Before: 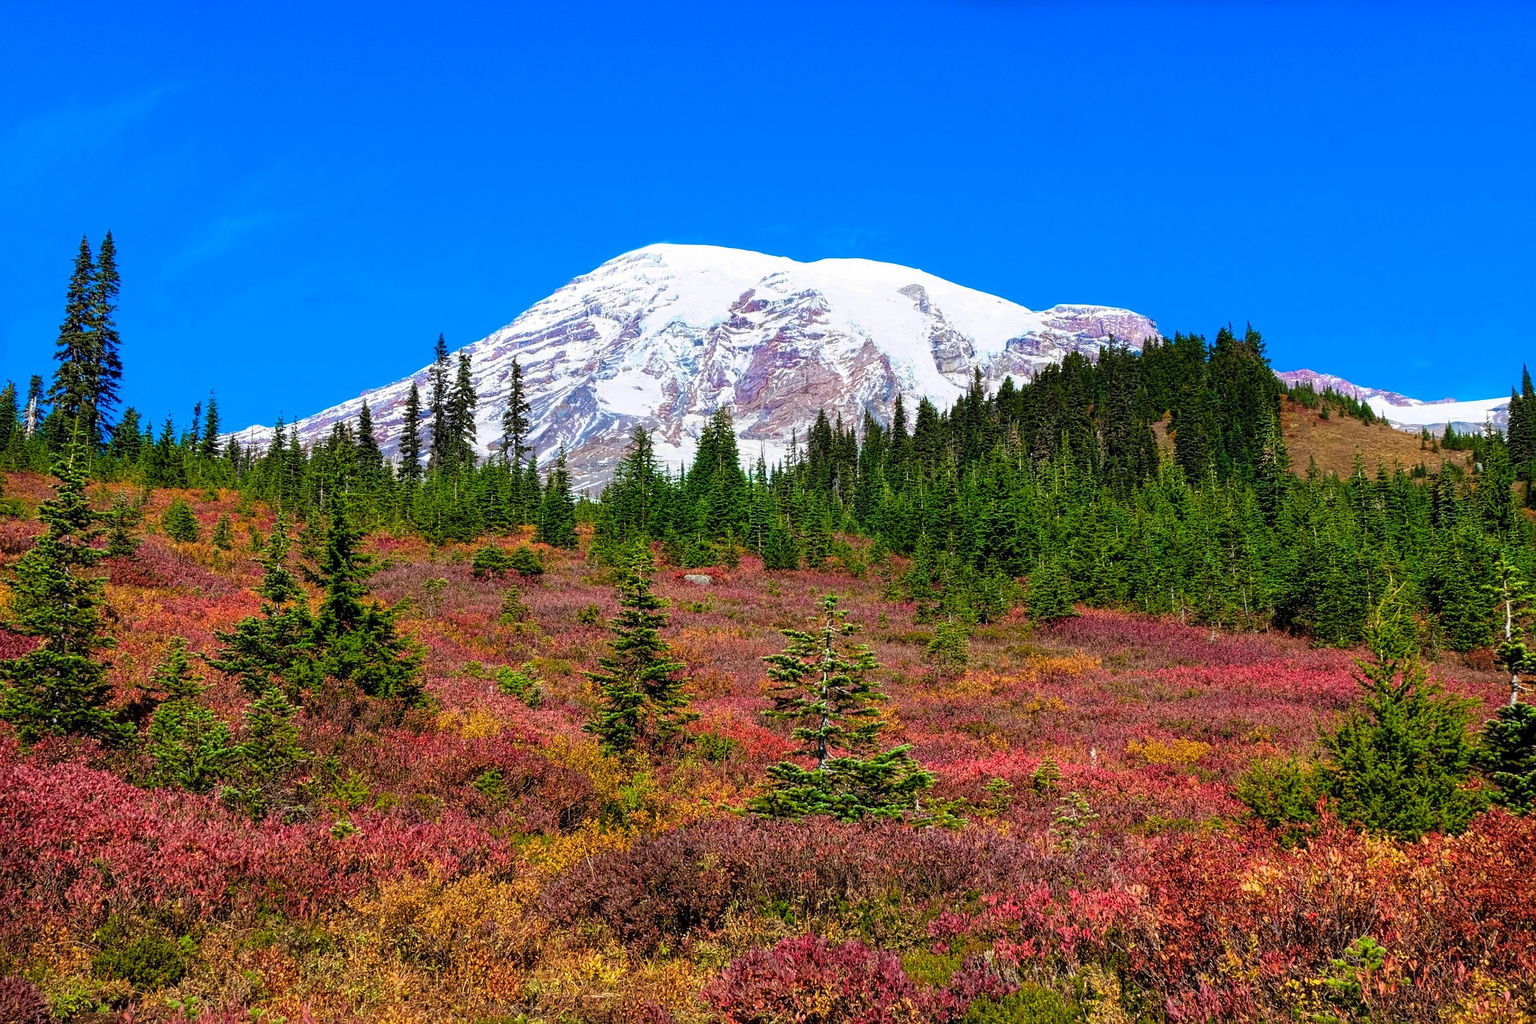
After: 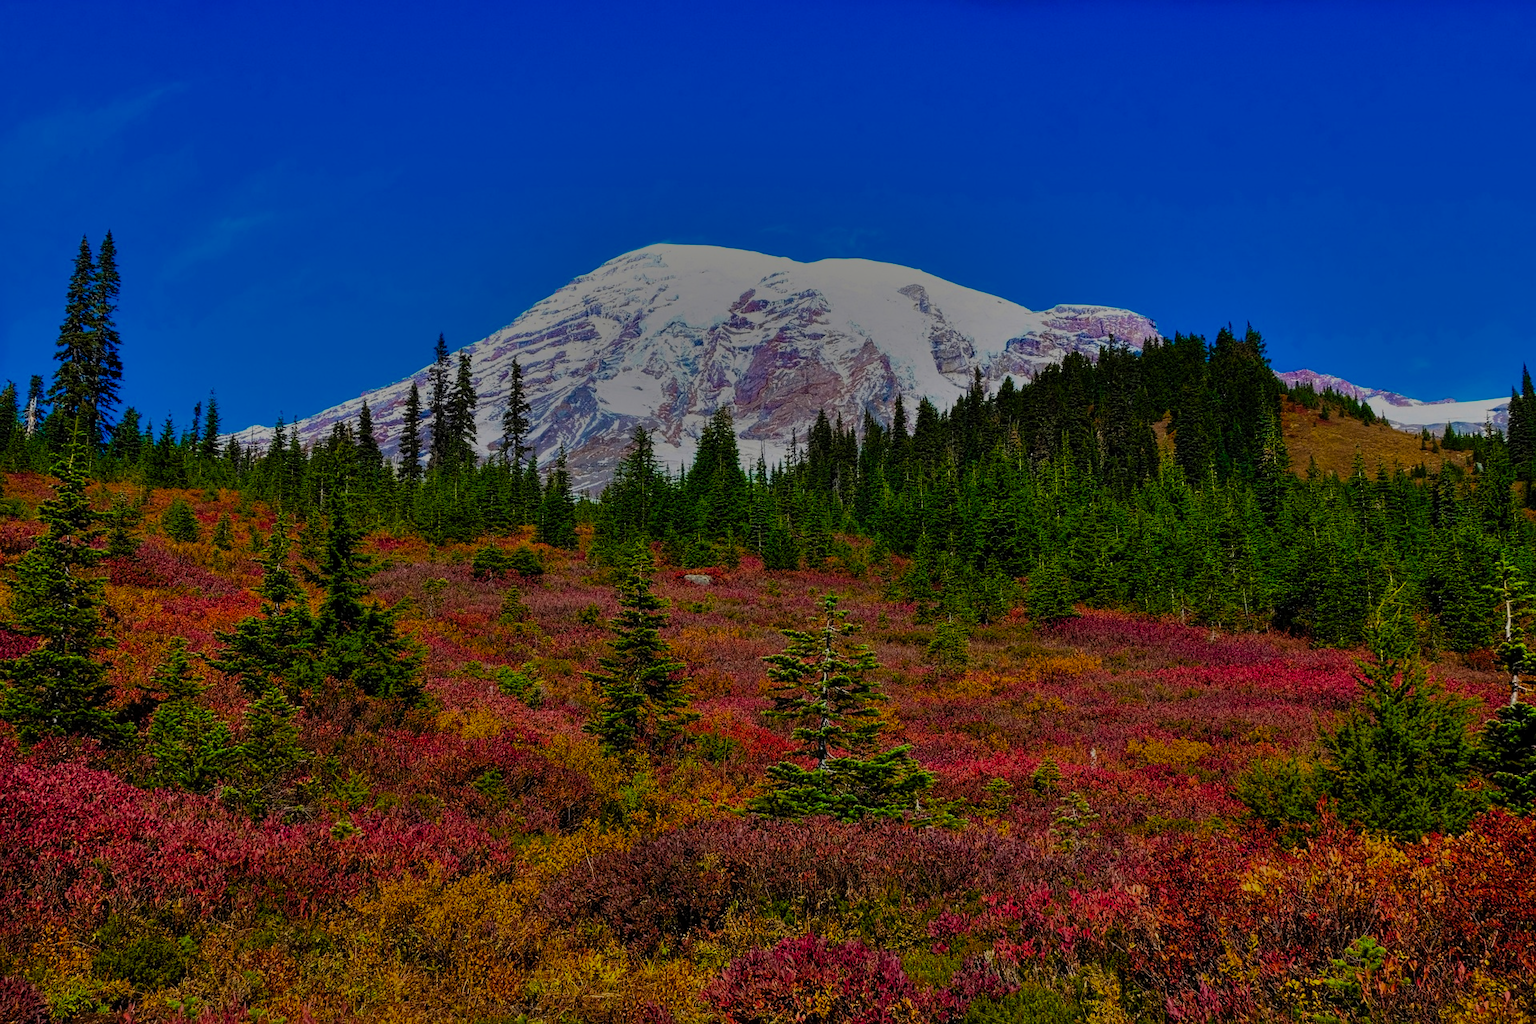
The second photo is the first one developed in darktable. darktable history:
color balance rgb: highlights gain › luminance 6.47%, highlights gain › chroma 1.284%, highlights gain › hue 89.08°, linear chroma grading › global chroma 8.903%, perceptual saturation grading › global saturation 30.652%
shadows and highlights: low approximation 0.01, soften with gaussian
exposure: exposure -2.396 EV, compensate highlight preservation false
